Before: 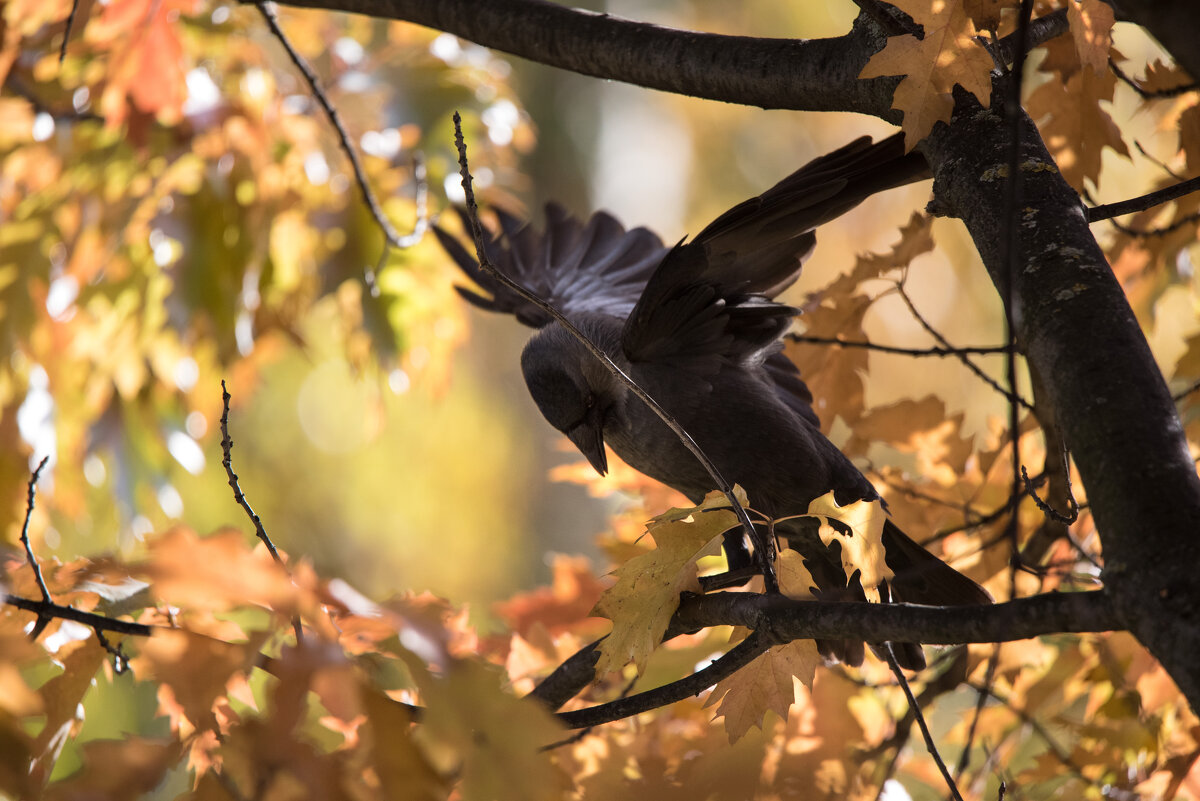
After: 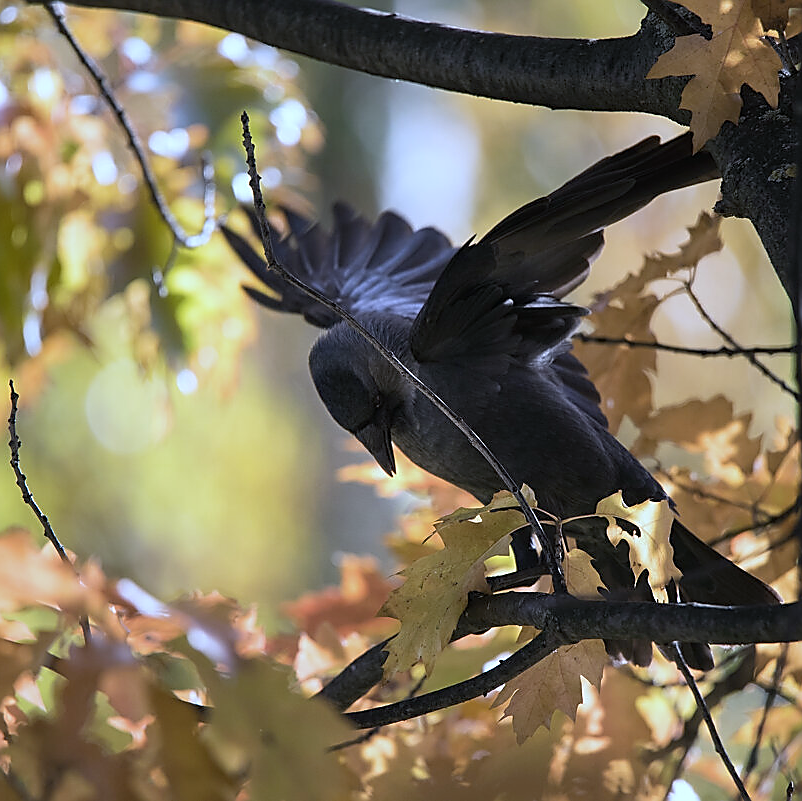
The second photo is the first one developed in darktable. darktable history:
color balance: mode lift, gamma, gain (sRGB), lift [1, 1, 1.022, 1.026]
white balance: red 0.871, blue 1.249
crop and rotate: left 17.732%, right 15.423%
sharpen: radius 1.4, amount 1.25, threshold 0.7
